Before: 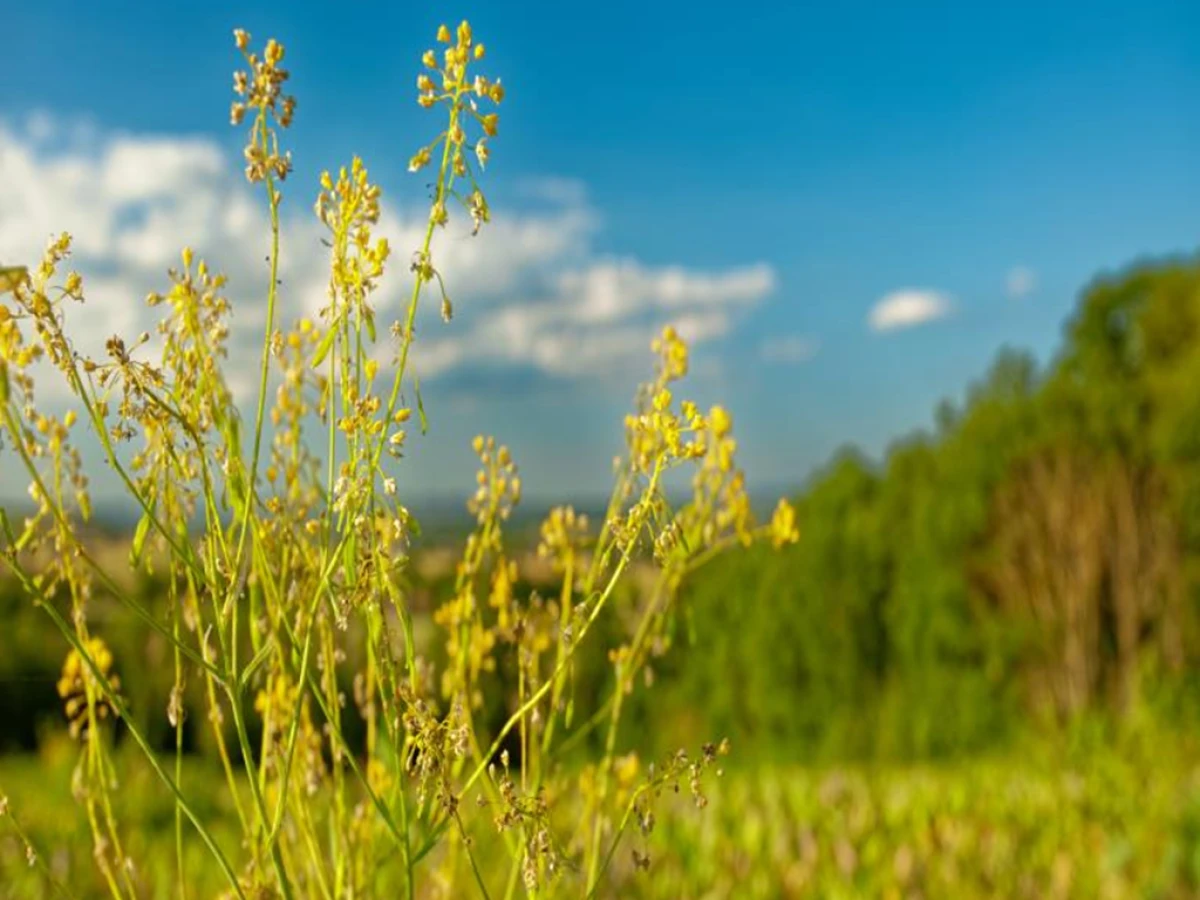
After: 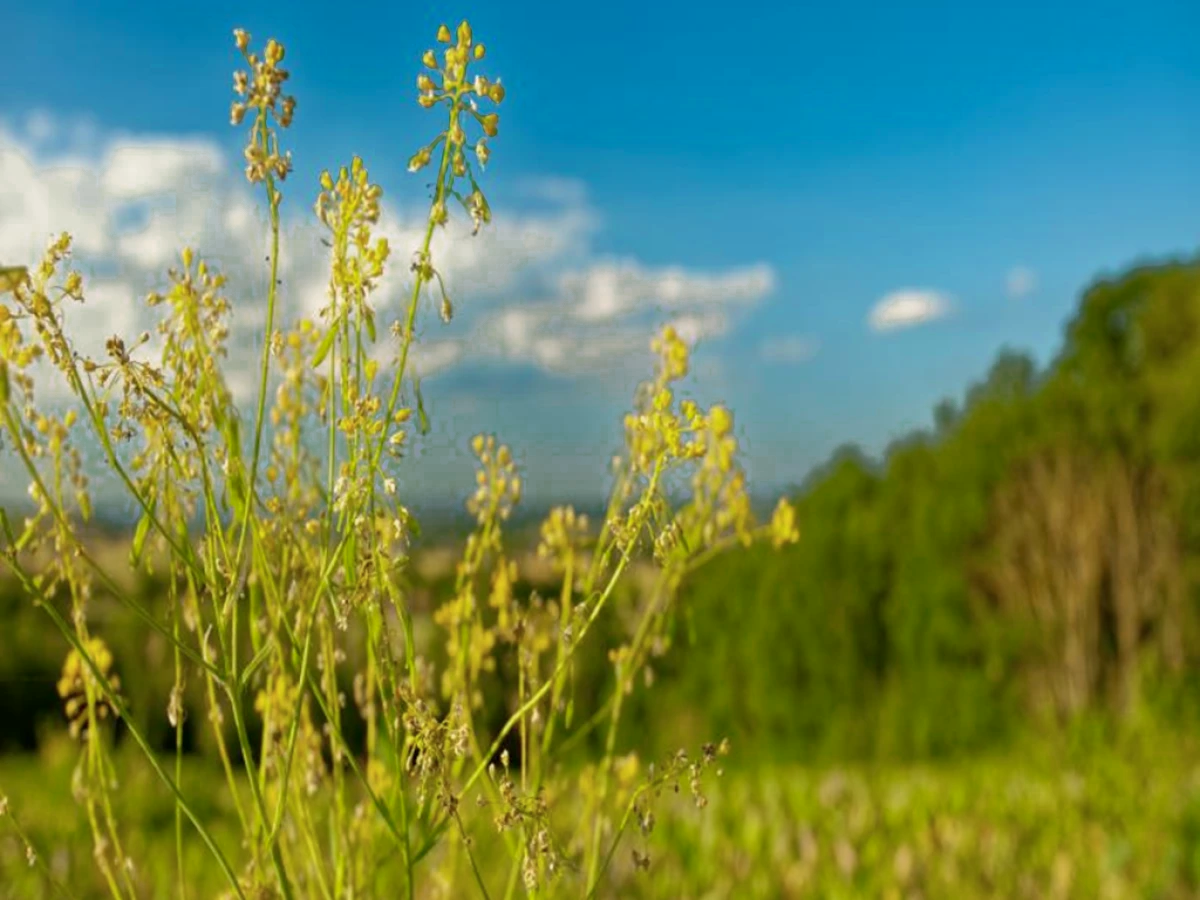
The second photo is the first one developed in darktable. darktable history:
exposure: black level correction 0.001, compensate exposure bias true, compensate highlight preservation false
color zones: curves: ch0 [(0, 0.558) (0.143, 0.548) (0.286, 0.447) (0.429, 0.259) (0.571, 0.5) (0.714, 0.5) (0.857, 0.593) (1, 0.558)]; ch1 [(0, 0.543) (0.01, 0.544) (0.12, 0.492) (0.248, 0.458) (0.5, 0.534) (0.748, 0.5) (0.99, 0.469) (1, 0.543)]; ch2 [(0, 0.507) (0.143, 0.522) (0.286, 0.505) (0.429, 0.5) (0.571, 0.5) (0.714, 0.5) (0.857, 0.5) (1, 0.507)]
